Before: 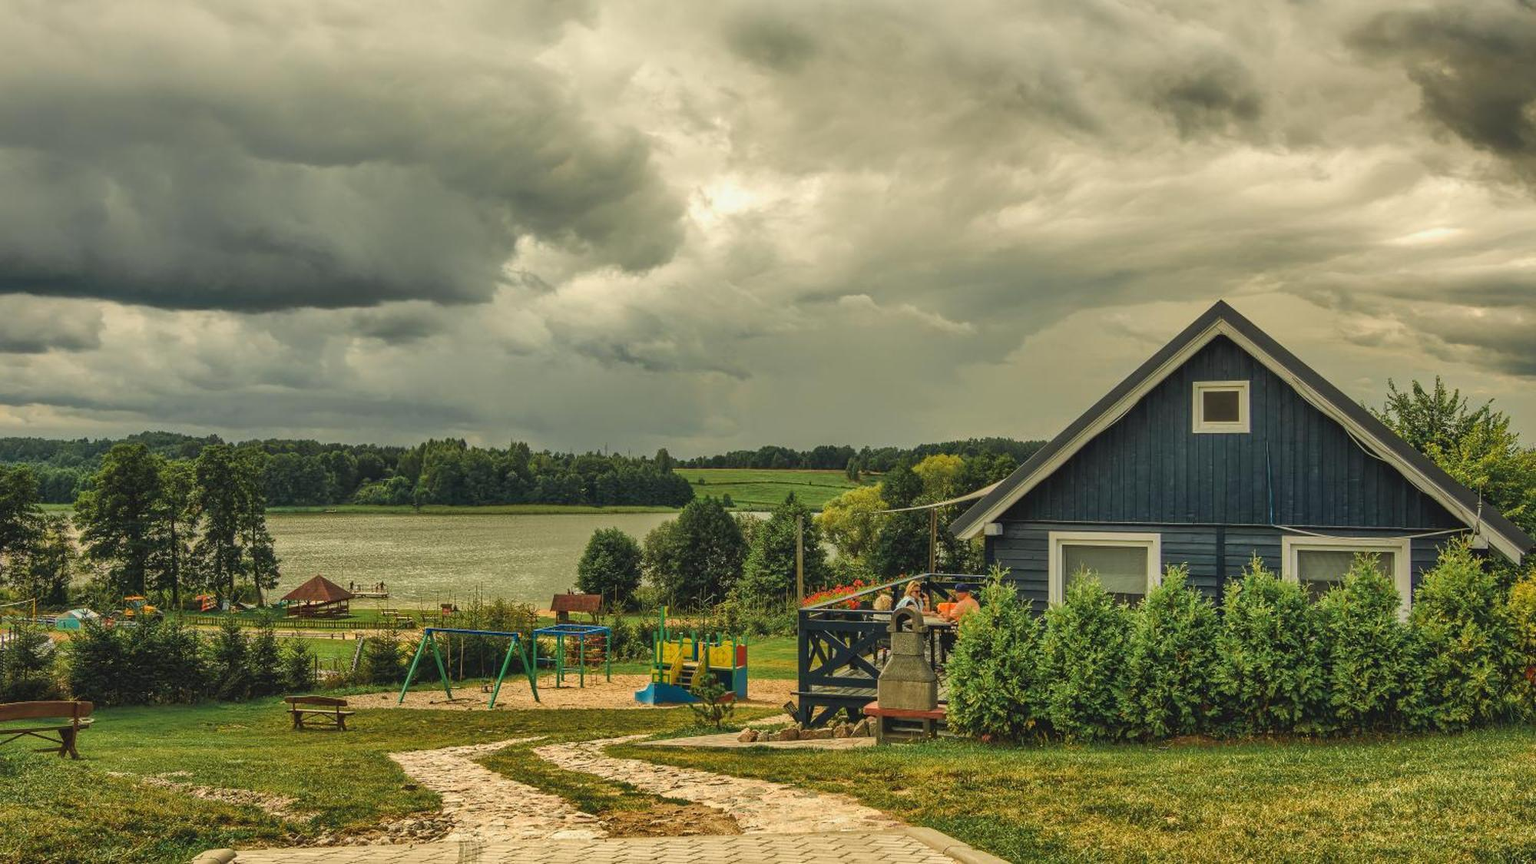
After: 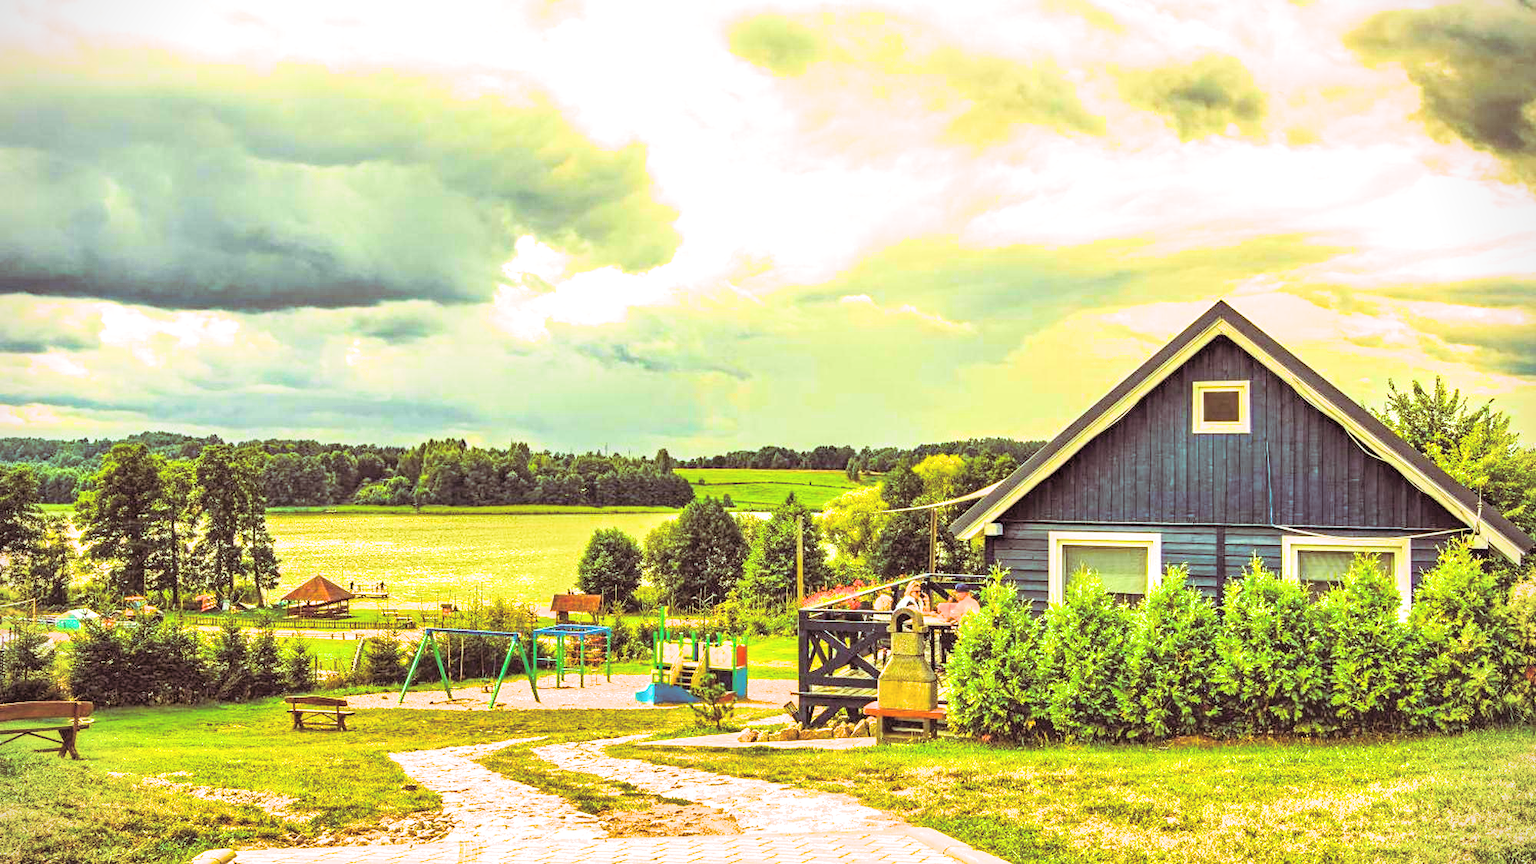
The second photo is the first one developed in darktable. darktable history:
haze removal: strength 0.29, distance 0.25, compatibility mode true, adaptive false
tone equalizer: on, module defaults
color balance rgb: perceptual saturation grading › global saturation 25%, perceptual brilliance grading › global brilliance 35%, perceptual brilliance grading › highlights 50%, perceptual brilliance grading › mid-tones 60%, perceptual brilliance grading › shadows 35%, global vibrance 20%
filmic rgb: black relative exposure -7.65 EV, white relative exposure 4.56 EV, hardness 3.61, color science v6 (2022)
contrast brightness saturation: brightness 0.15
local contrast: highlights 100%, shadows 100%, detail 120%, midtone range 0.2
split-toning: highlights › hue 298.8°, highlights › saturation 0.73, compress 41.76%
vignetting: fall-off start 91.19%
